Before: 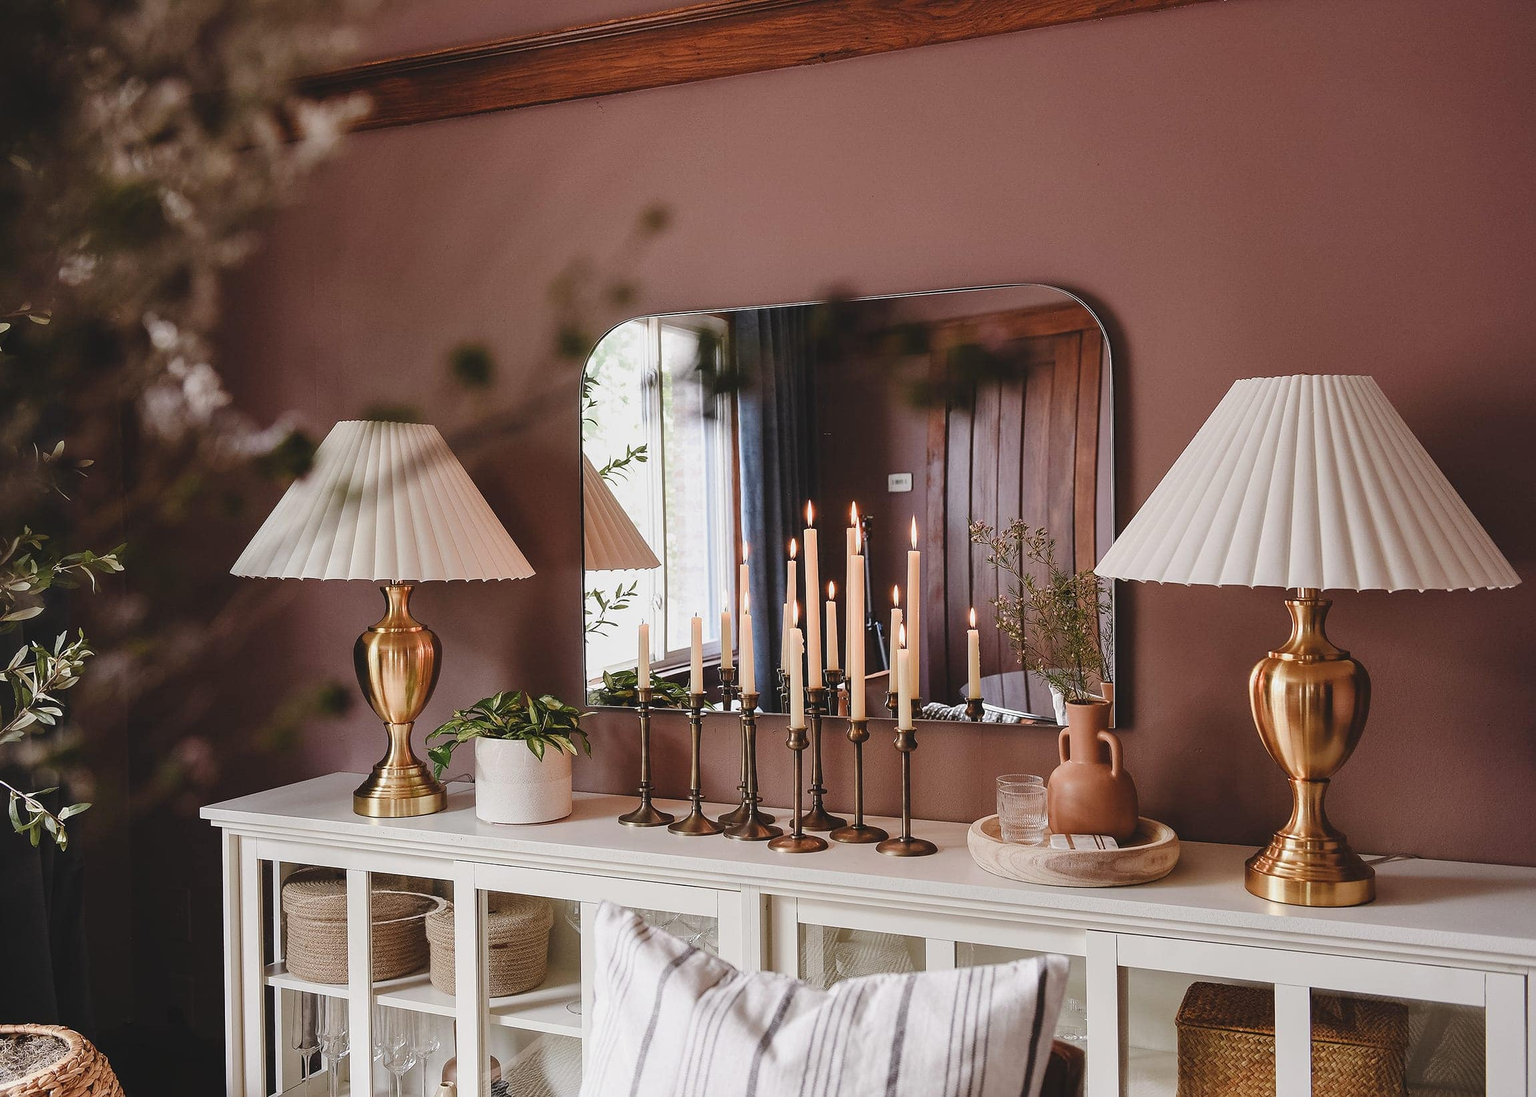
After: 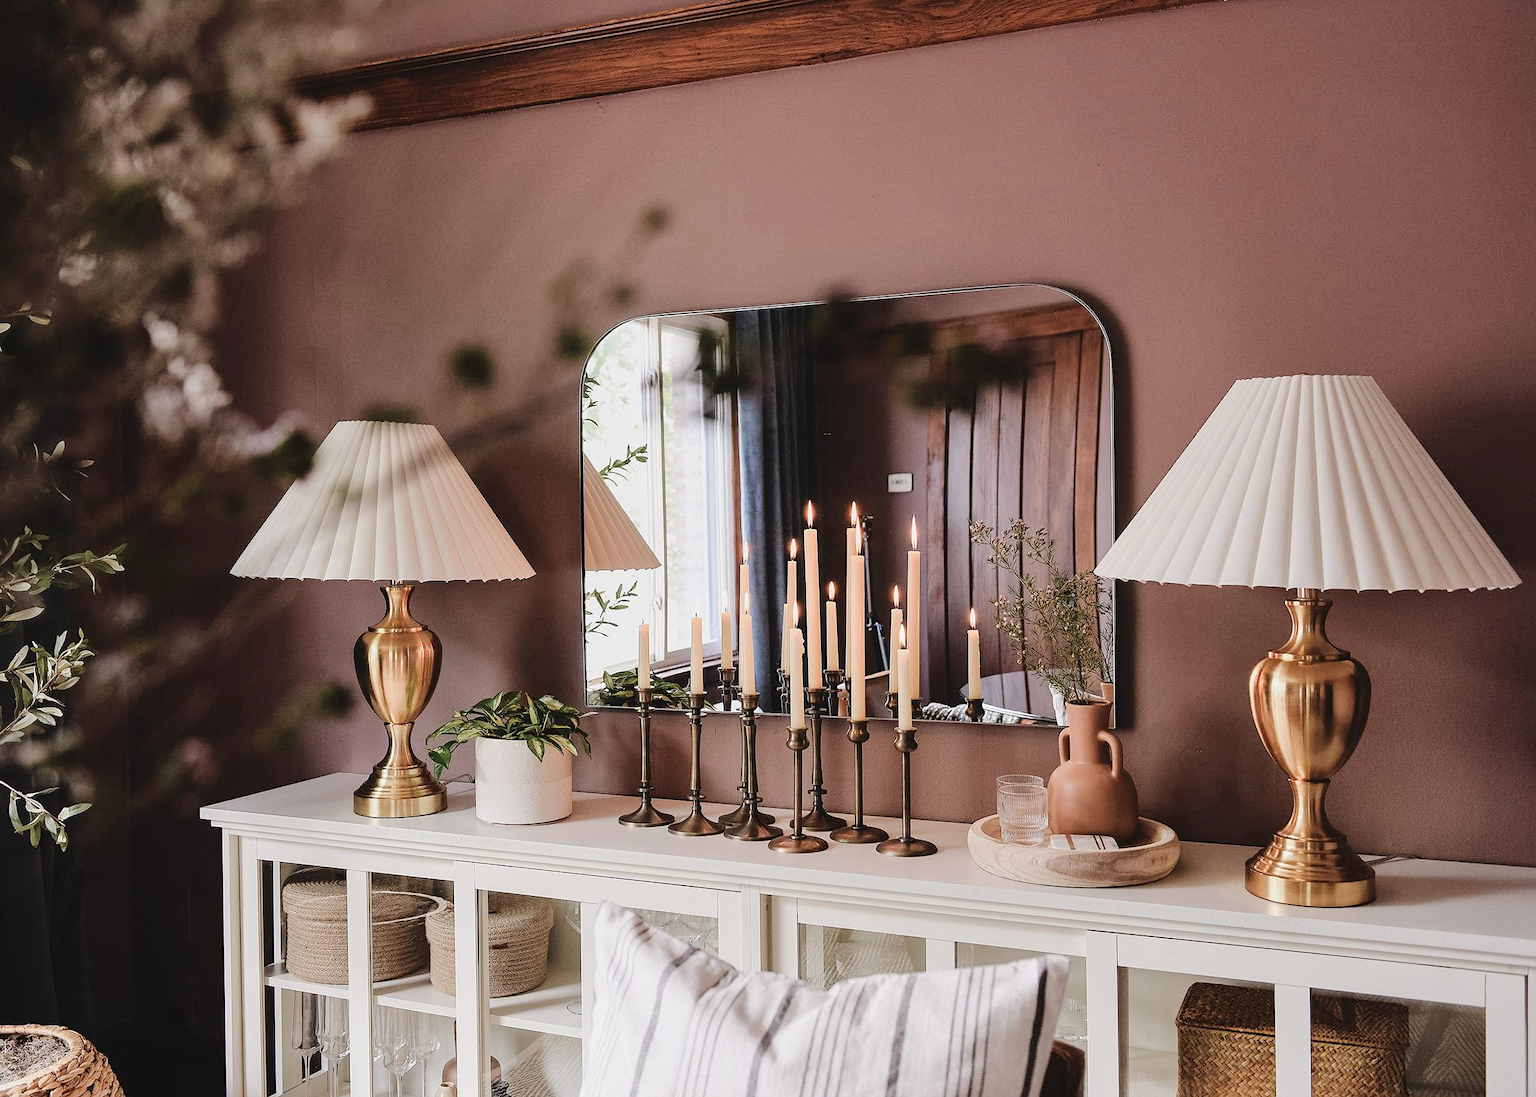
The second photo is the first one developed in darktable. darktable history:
tone curve: curves: ch0 [(0, 0) (0.003, 0.011) (0.011, 0.012) (0.025, 0.013) (0.044, 0.023) (0.069, 0.04) (0.1, 0.06) (0.136, 0.094) (0.177, 0.145) (0.224, 0.213) (0.277, 0.301) (0.335, 0.389) (0.399, 0.473) (0.468, 0.554) (0.543, 0.627) (0.623, 0.694) (0.709, 0.763) (0.801, 0.83) (0.898, 0.906) (1, 1)], color space Lab, independent channels, preserve colors none
contrast brightness saturation: saturation -0.056
